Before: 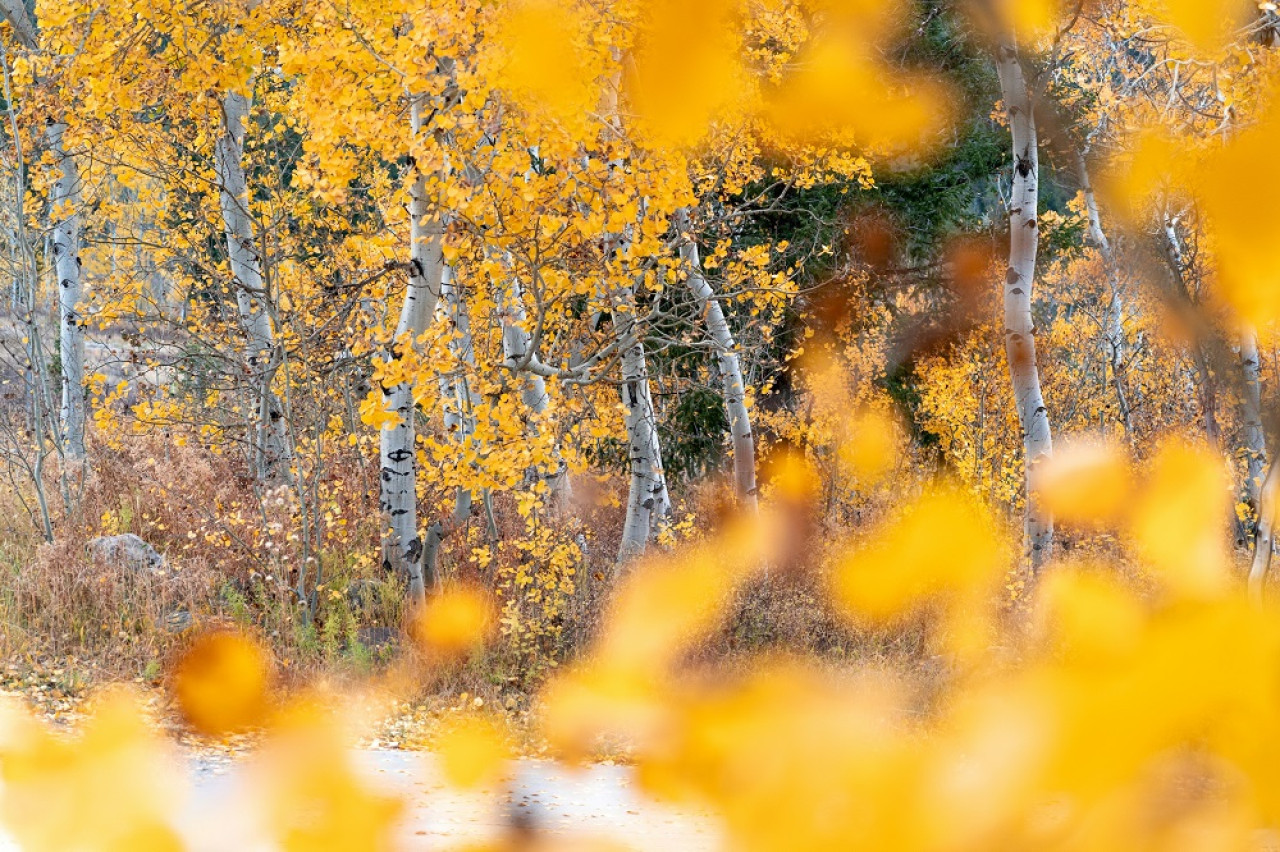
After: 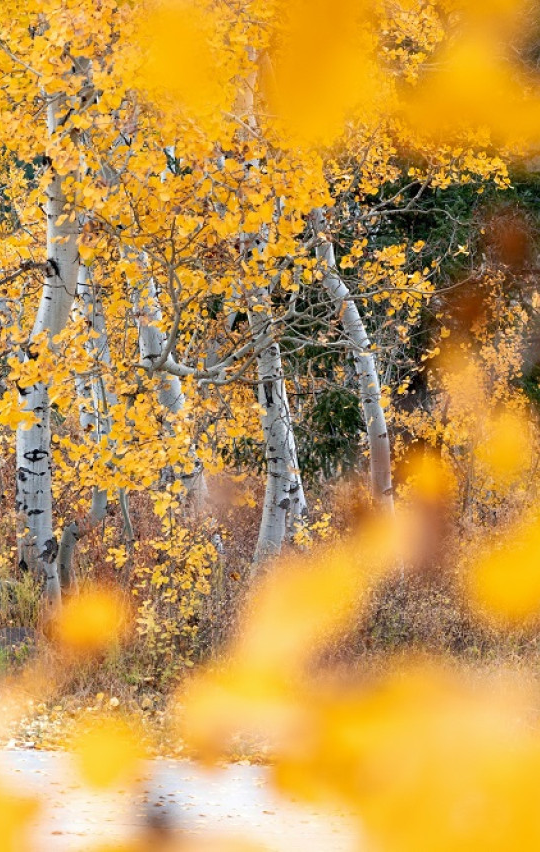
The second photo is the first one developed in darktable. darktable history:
crop: left 28.477%, right 29.287%
